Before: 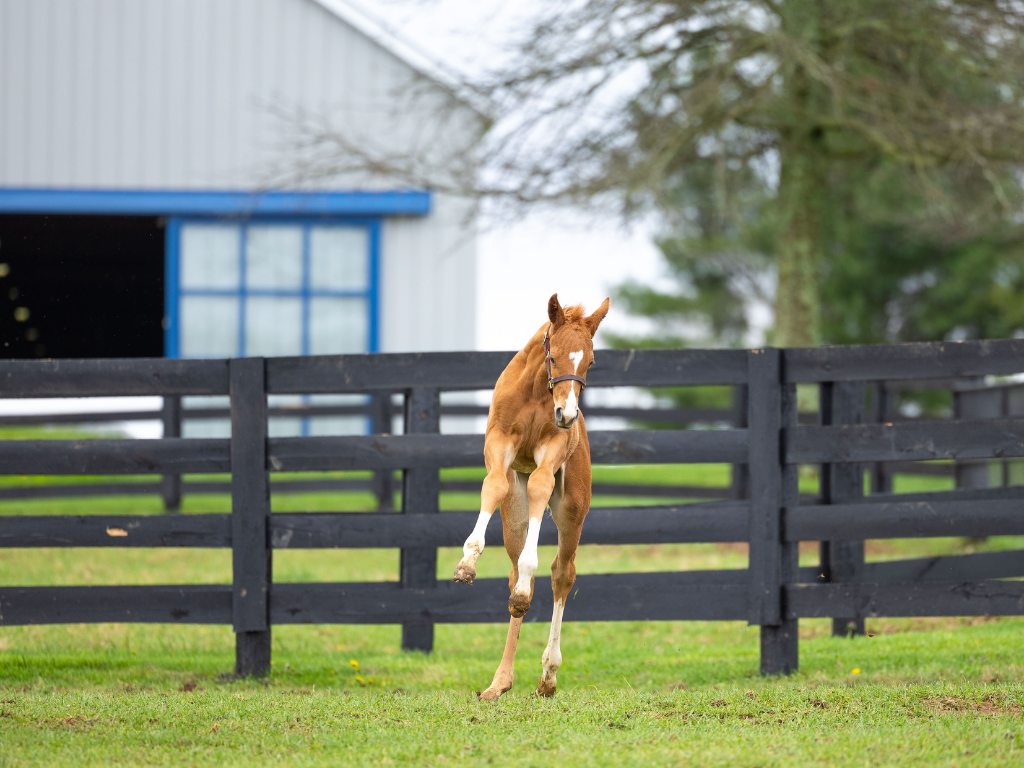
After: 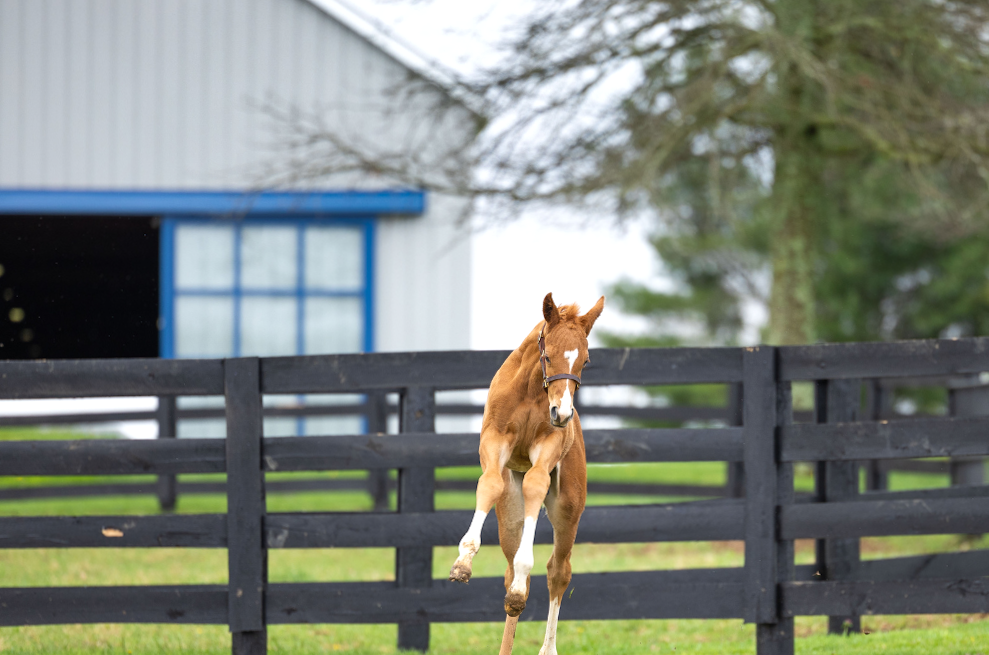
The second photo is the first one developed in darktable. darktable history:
crop and rotate: angle 0.209°, left 0.328%, right 2.587%, bottom 14.268%
contrast brightness saturation: saturation -0.047
shadows and highlights: radius 173.77, shadows 26.64, white point adjustment 2.96, highlights -68.67, soften with gaussian
